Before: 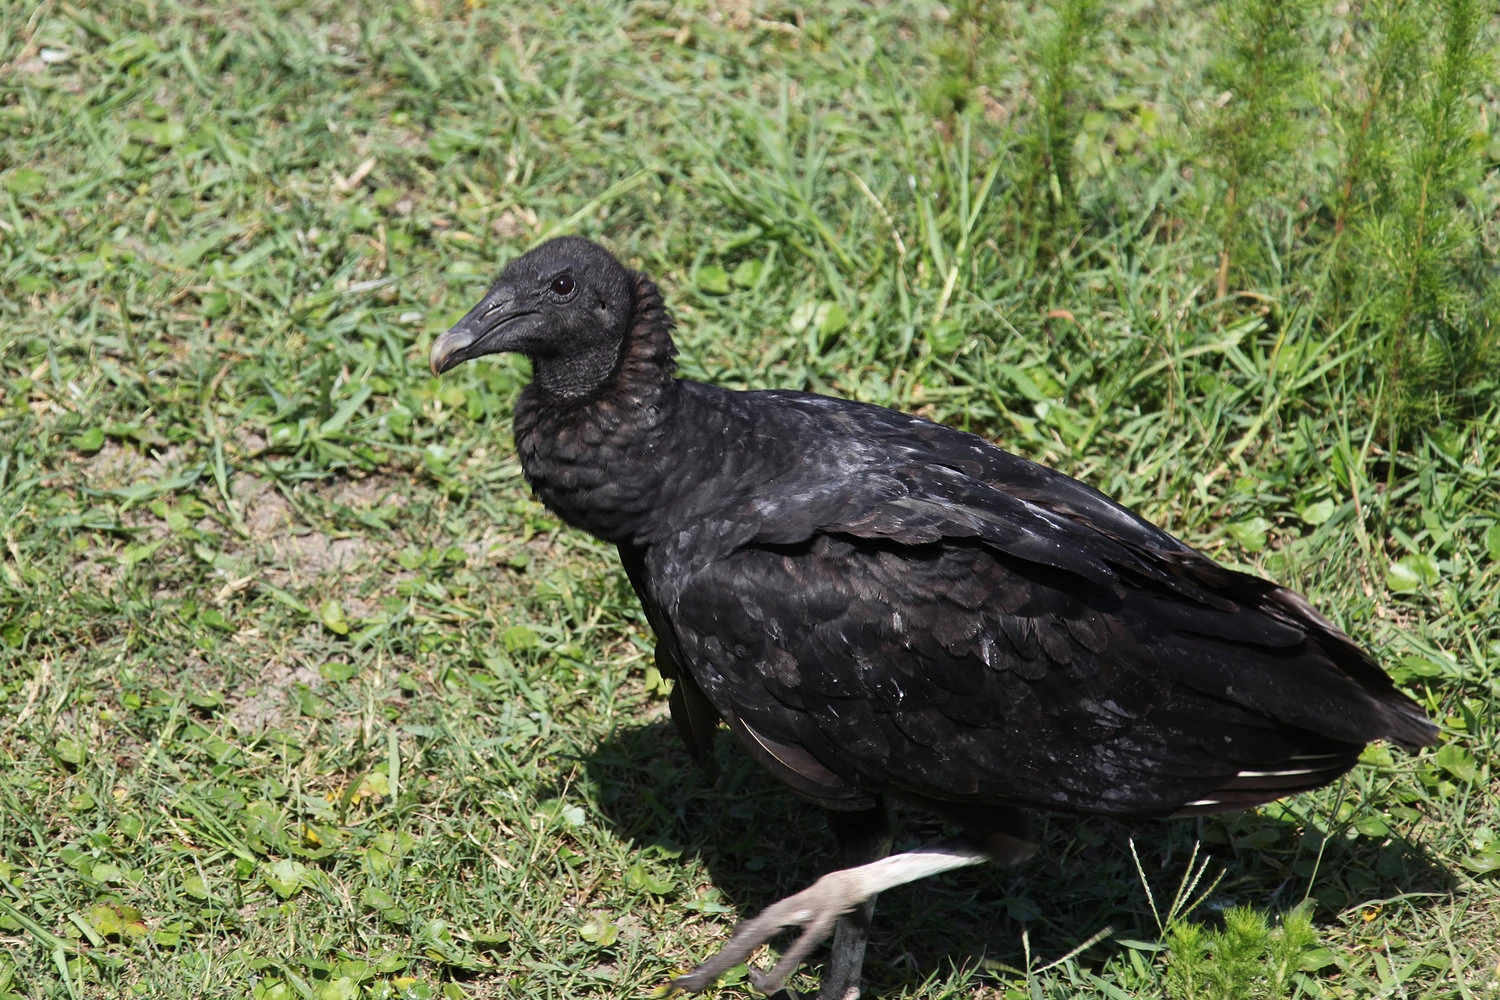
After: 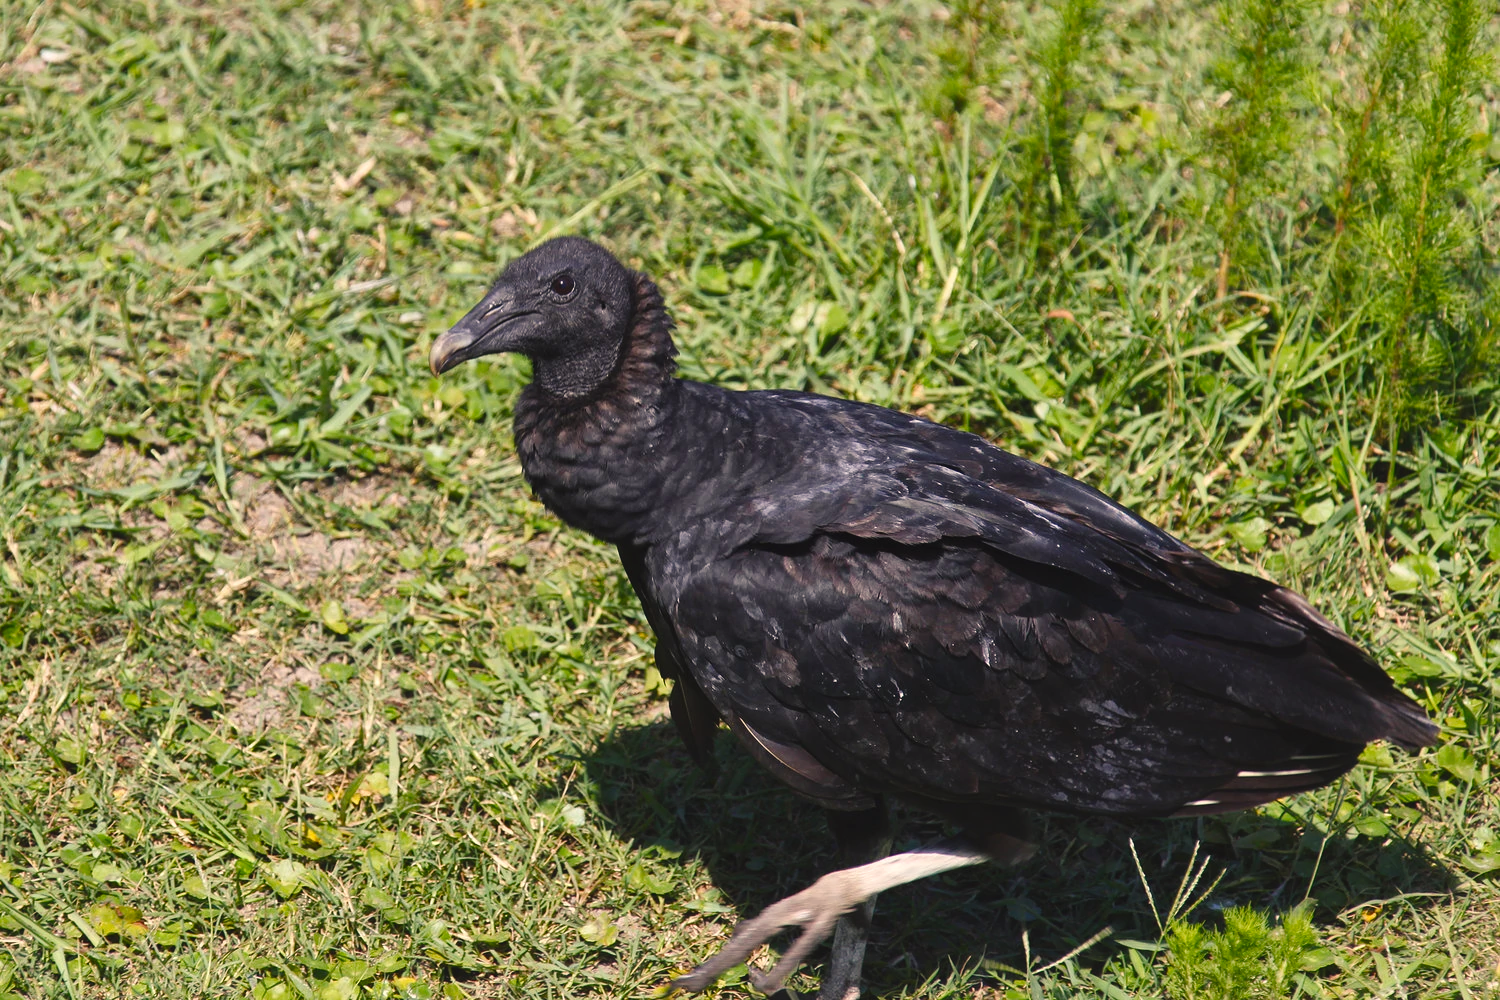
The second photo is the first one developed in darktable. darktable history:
local contrast: mode bilateral grid, contrast 20, coarseness 50, detail 120%, midtone range 0.2
color balance rgb: shadows lift › chroma 2%, shadows lift › hue 247.2°, power › chroma 0.3%, power › hue 25.2°, highlights gain › chroma 3%, highlights gain › hue 60°, global offset › luminance 0.75%, perceptual saturation grading › global saturation 20%, perceptual saturation grading › highlights -20%, perceptual saturation grading › shadows 30%, global vibrance 20%
